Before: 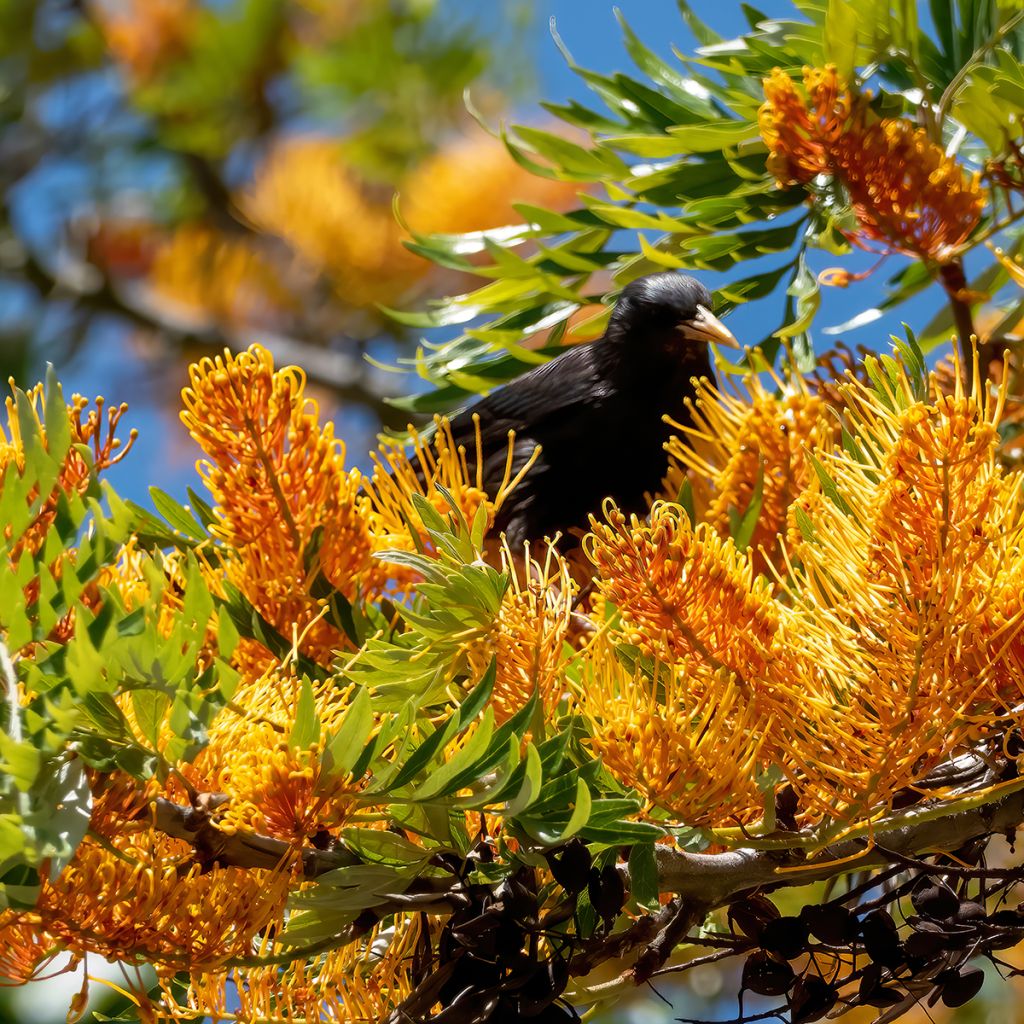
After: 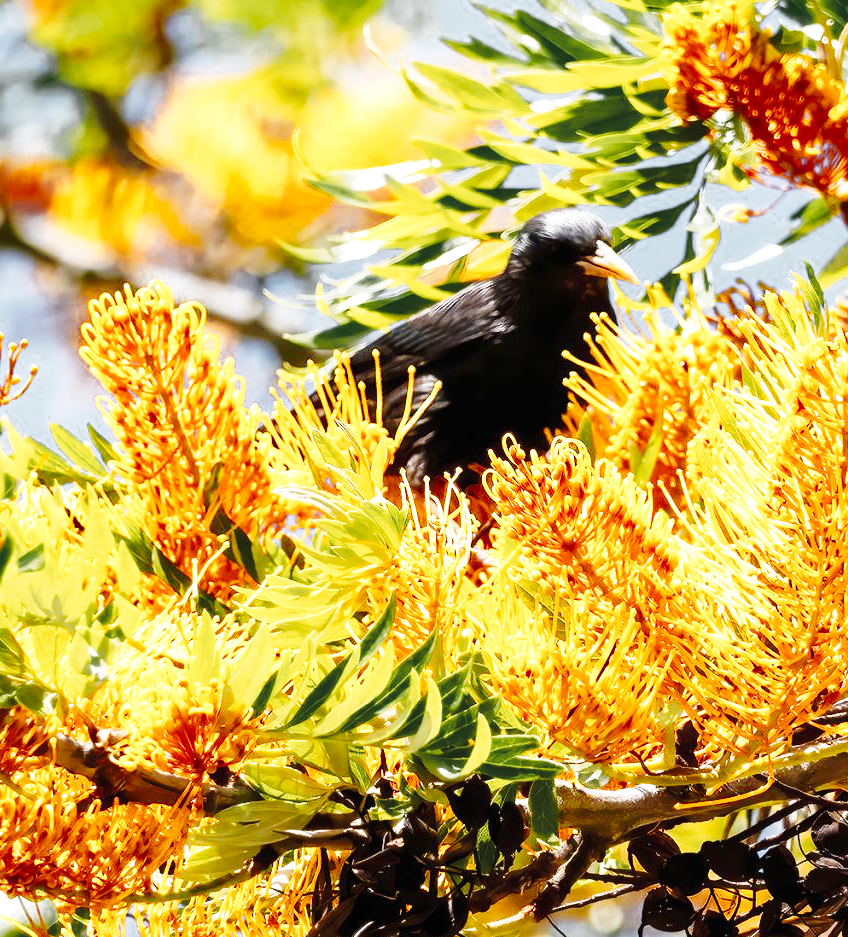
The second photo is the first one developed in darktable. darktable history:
color zones: curves: ch0 [(0.035, 0.242) (0.25, 0.5) (0.384, 0.214) (0.488, 0.255) (0.75, 0.5)]; ch1 [(0.063, 0.379) (0.25, 0.5) (0.354, 0.201) (0.489, 0.085) (0.729, 0.271)]; ch2 [(0.25, 0.5) (0.38, 0.517) (0.442, 0.51) (0.735, 0.456)]
exposure: black level correction 0, exposure 0.9 EV, compensate highlight preservation false
crop: left 9.807%, top 6.259%, right 7.334%, bottom 2.177%
tone curve: curves: ch0 [(0, 0) (0.003, 0.003) (0.011, 0.013) (0.025, 0.028) (0.044, 0.05) (0.069, 0.079) (0.1, 0.113) (0.136, 0.154) (0.177, 0.201) (0.224, 0.268) (0.277, 0.38) (0.335, 0.486) (0.399, 0.588) (0.468, 0.688) (0.543, 0.787) (0.623, 0.854) (0.709, 0.916) (0.801, 0.957) (0.898, 0.978) (1, 1)], preserve colors none
